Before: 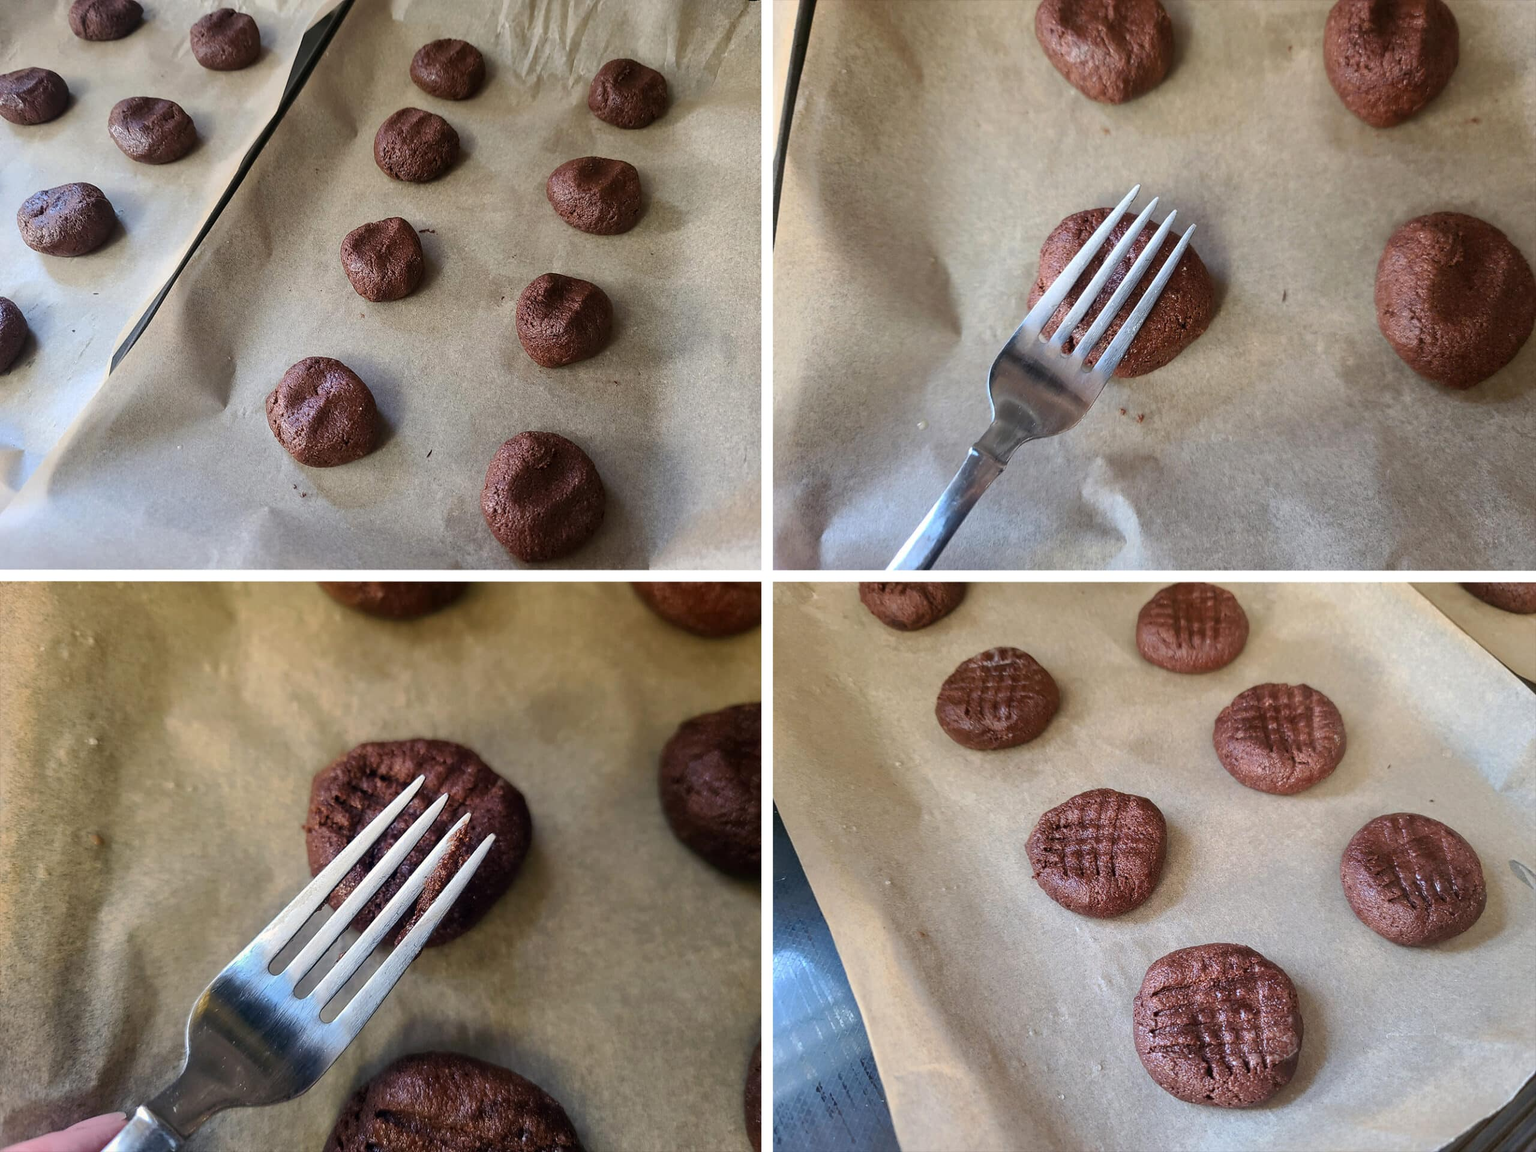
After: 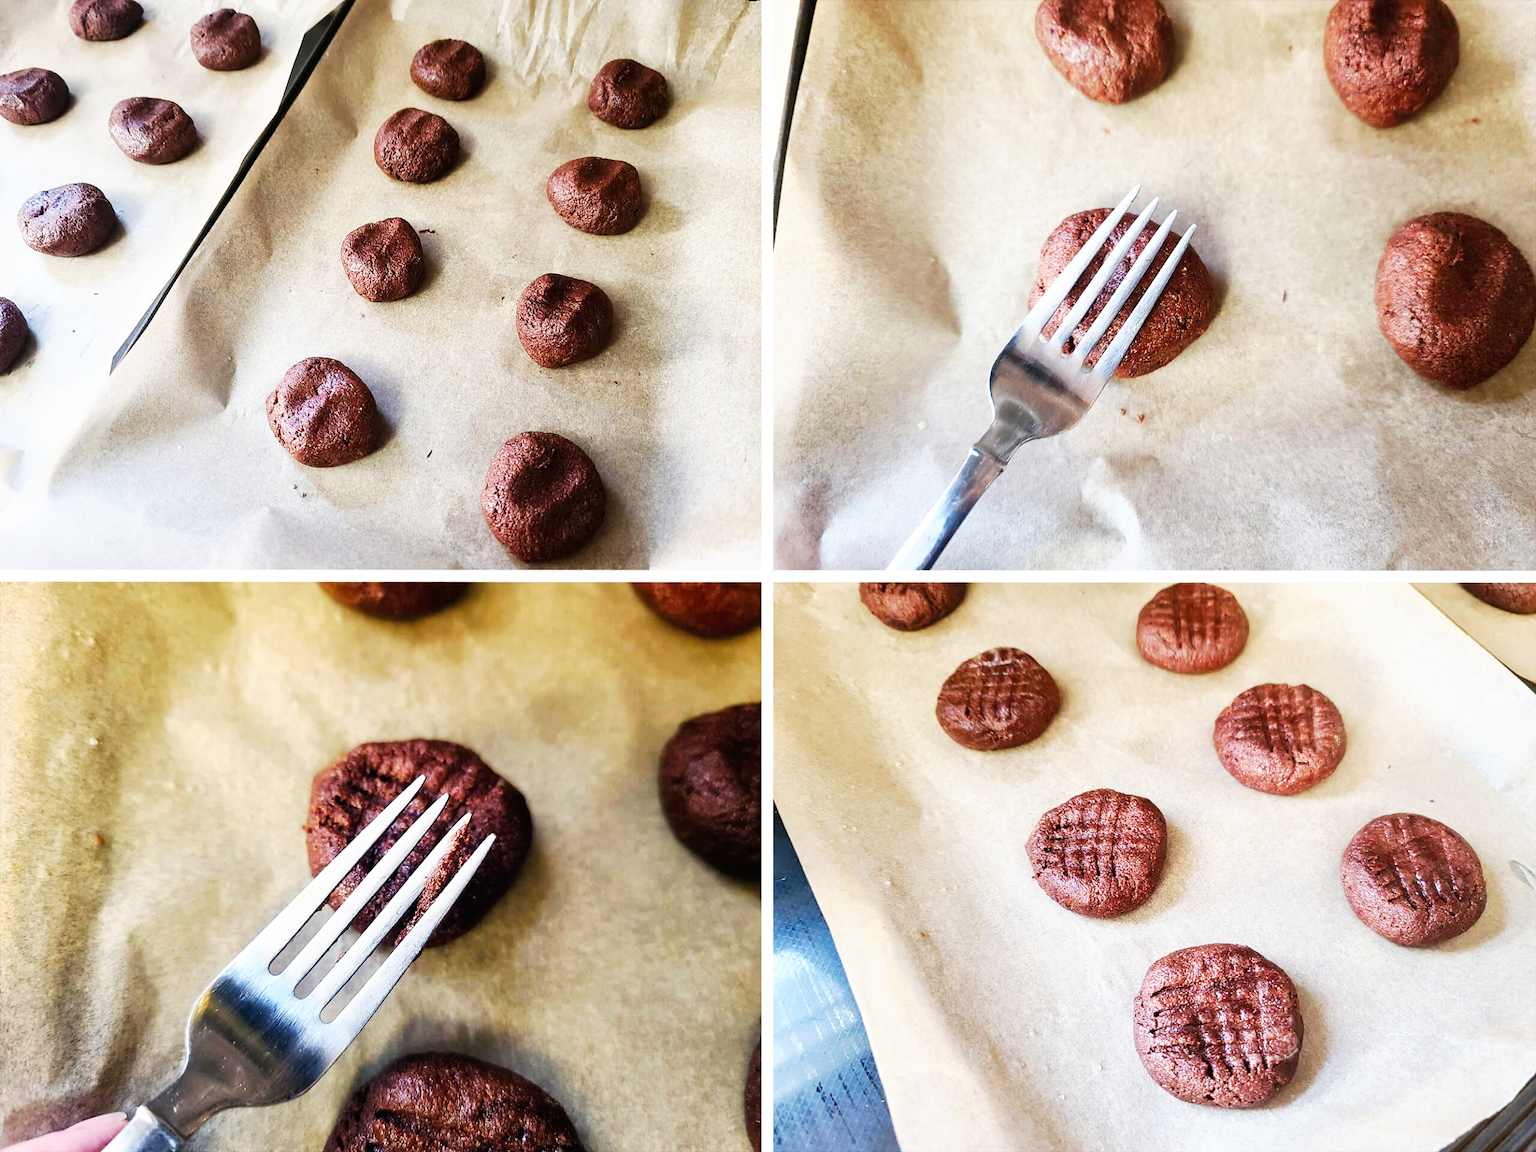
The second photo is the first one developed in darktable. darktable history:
base curve: curves: ch0 [(0, 0) (0.007, 0.004) (0.027, 0.03) (0.046, 0.07) (0.207, 0.54) (0.442, 0.872) (0.673, 0.972) (1, 1)], preserve colors none
shadows and highlights: radius 125.46, shadows 21.19, highlights -21.19, low approximation 0.01
